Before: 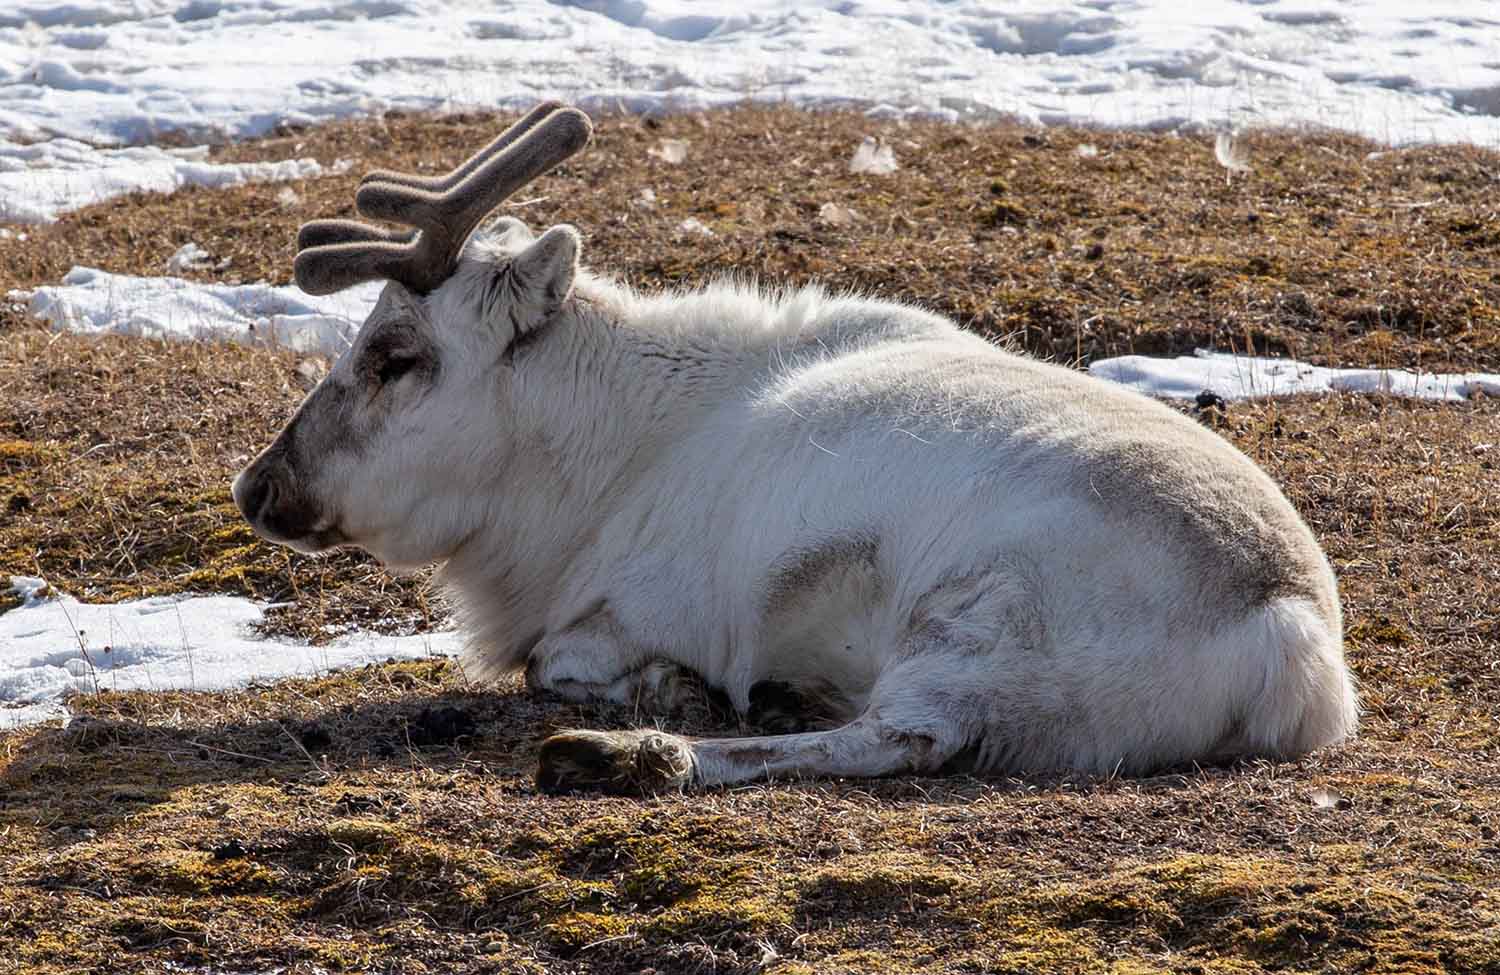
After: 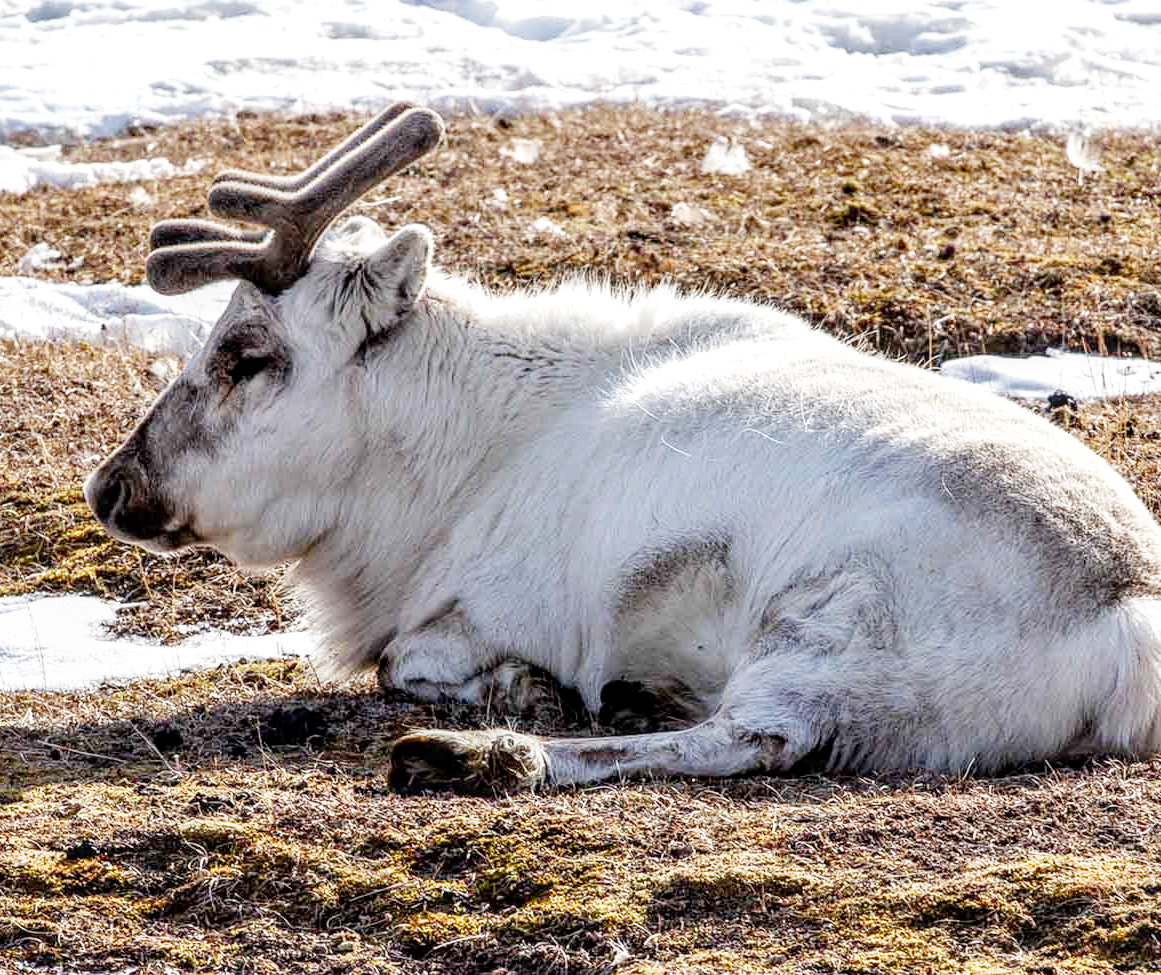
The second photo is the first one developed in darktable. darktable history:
crop: left 9.88%, right 12.664%
filmic rgb: middle gray luminance 29%, black relative exposure -10.3 EV, white relative exposure 5.5 EV, threshold 6 EV, target black luminance 0%, hardness 3.95, latitude 2.04%, contrast 1.132, highlights saturation mix 5%, shadows ↔ highlights balance 15.11%, add noise in highlights 0, preserve chrominance no, color science v3 (2019), use custom middle-gray values true, iterations of high-quality reconstruction 0, contrast in highlights soft, enable highlight reconstruction true
exposure: black level correction 0, exposure 1.9 EV, compensate highlight preservation false
local contrast: on, module defaults
